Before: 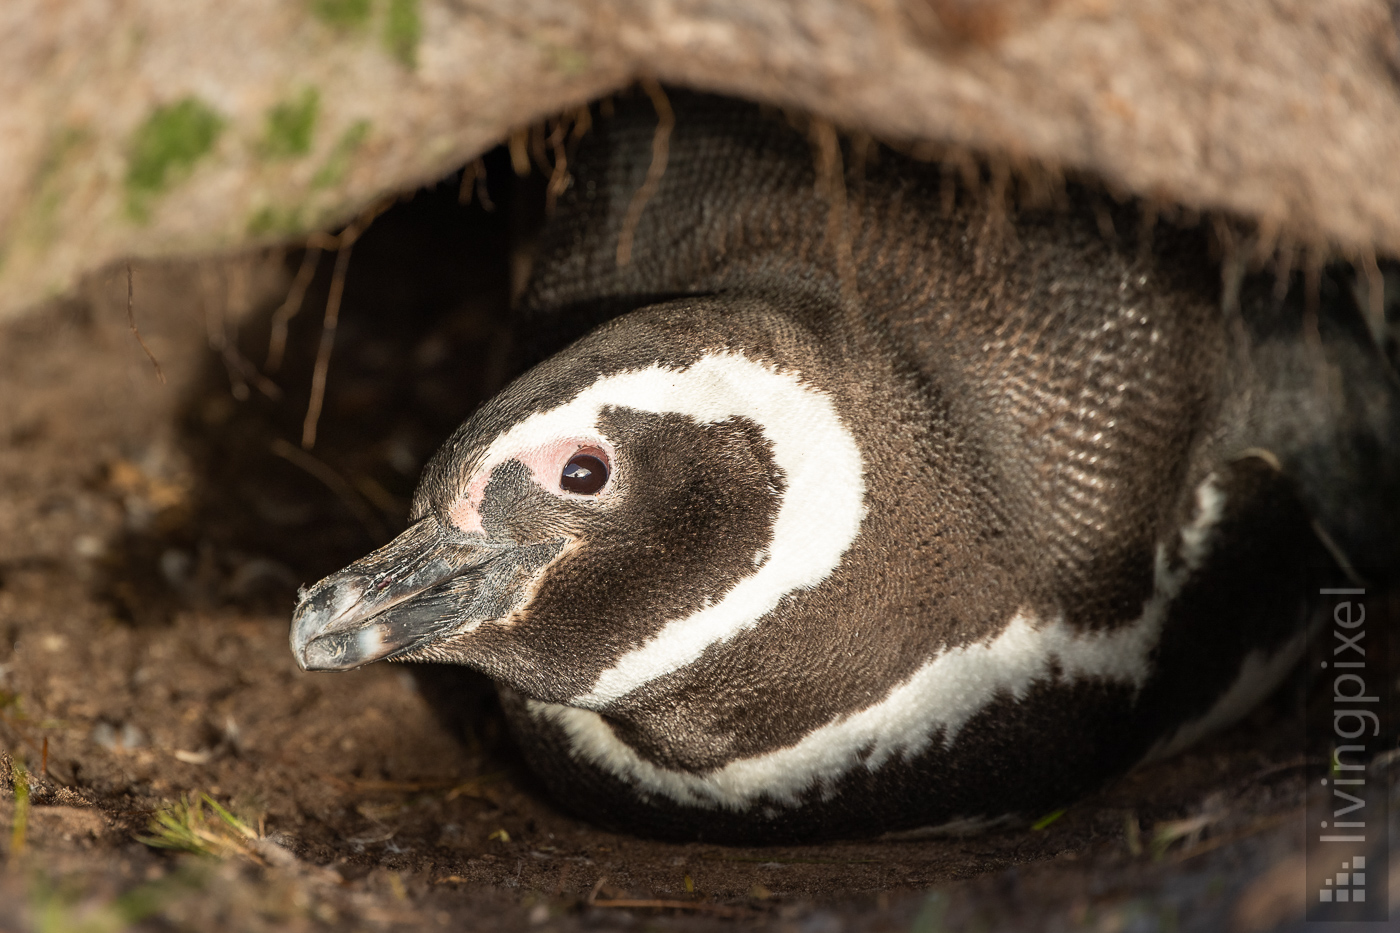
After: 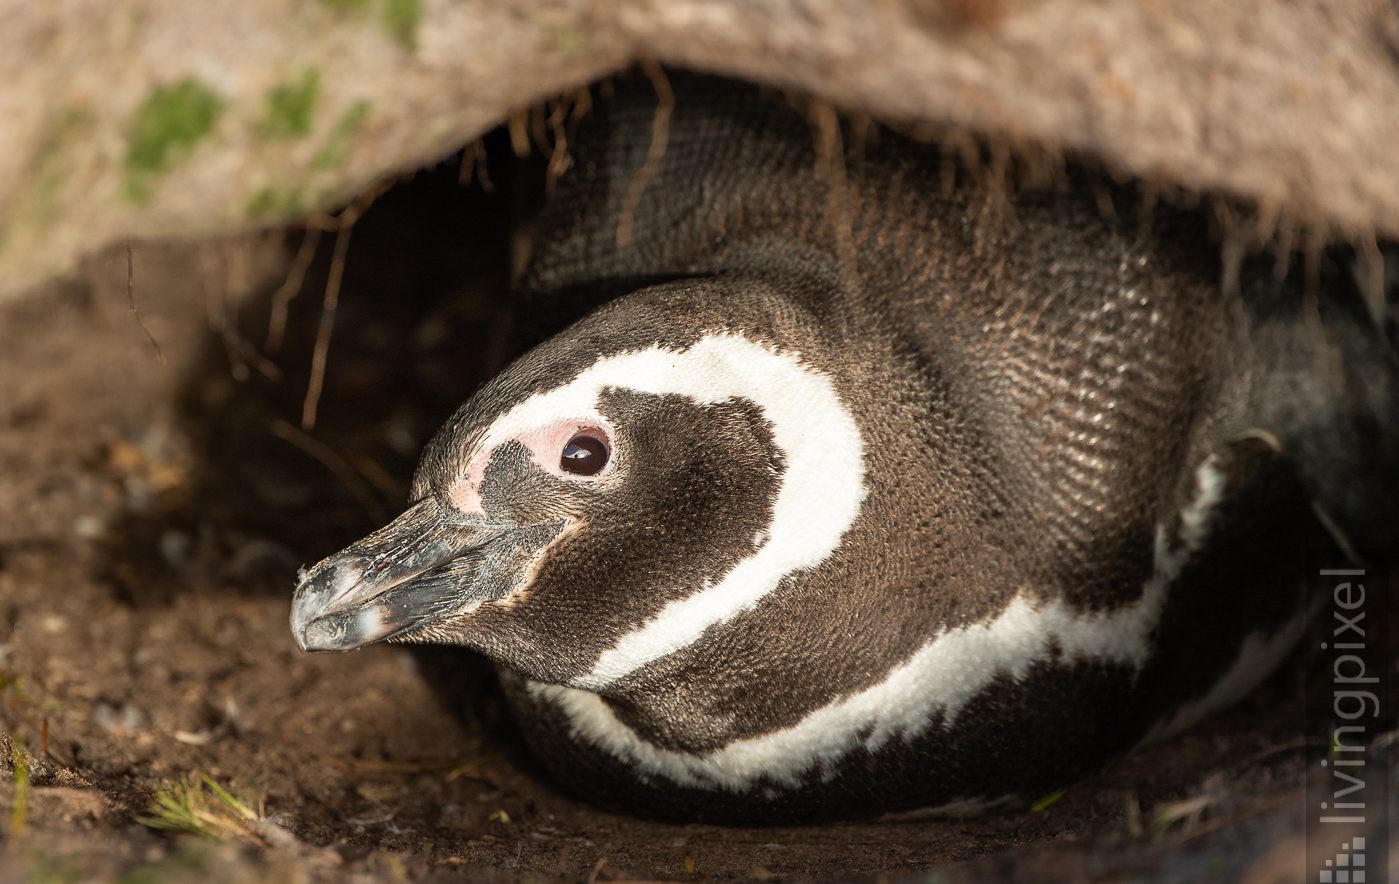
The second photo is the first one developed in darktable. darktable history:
crop and rotate: top 2.134%, bottom 3.035%
